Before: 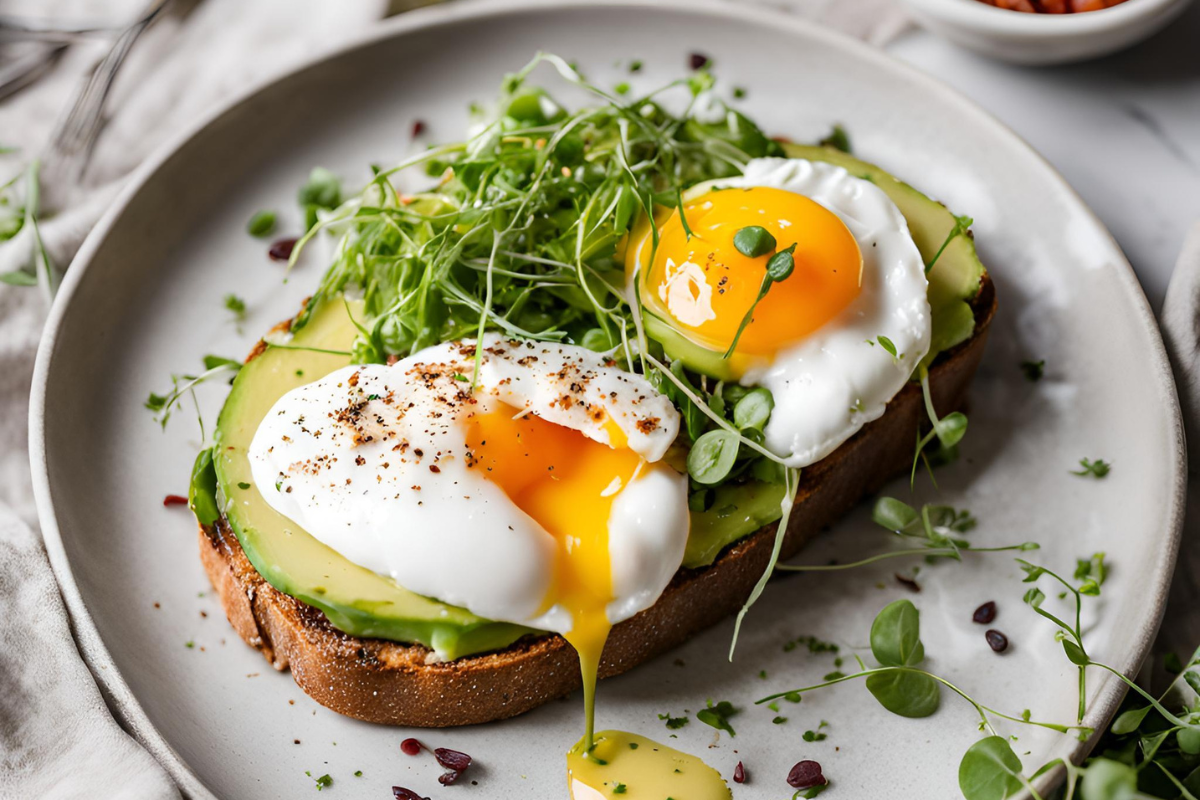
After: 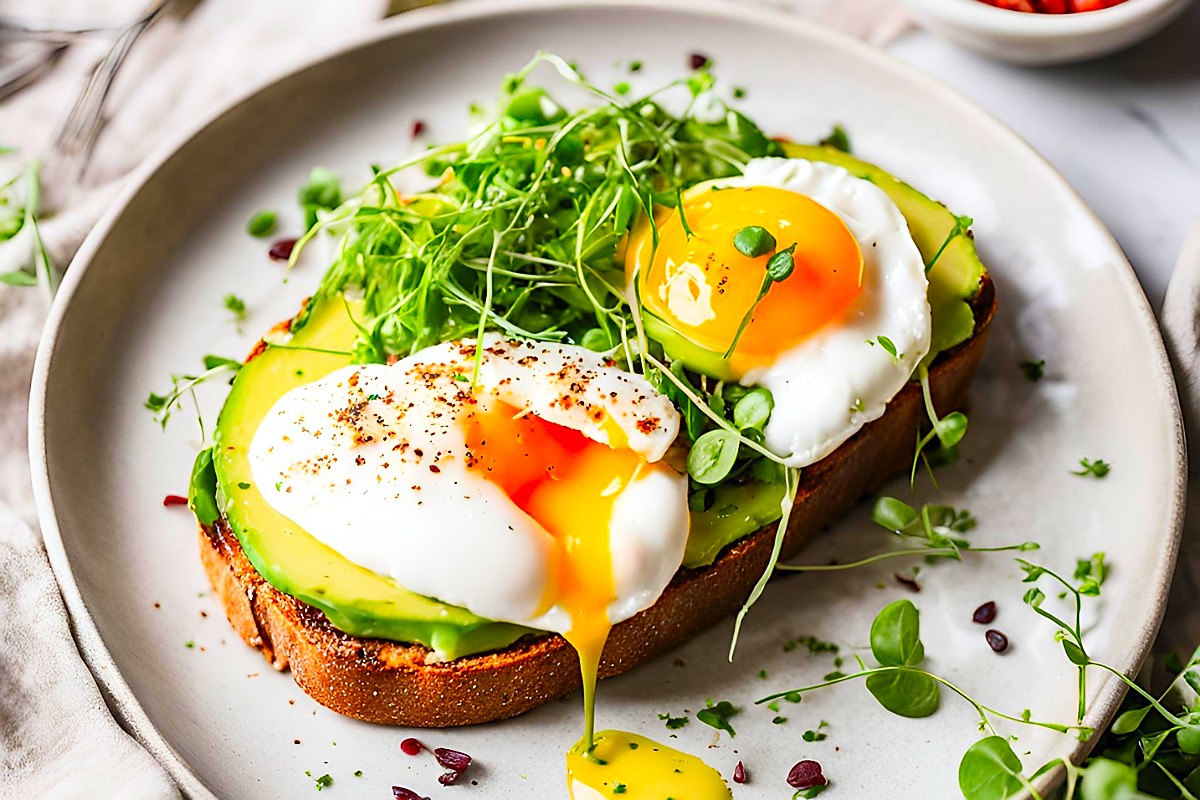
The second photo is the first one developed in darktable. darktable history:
contrast brightness saturation: contrast 0.2, brightness 0.2, saturation 0.8
bloom: size 3%, threshold 100%, strength 0%
local contrast: mode bilateral grid, contrast 10, coarseness 25, detail 115%, midtone range 0.2
sharpen: radius 1.4, amount 1.25, threshold 0.7
